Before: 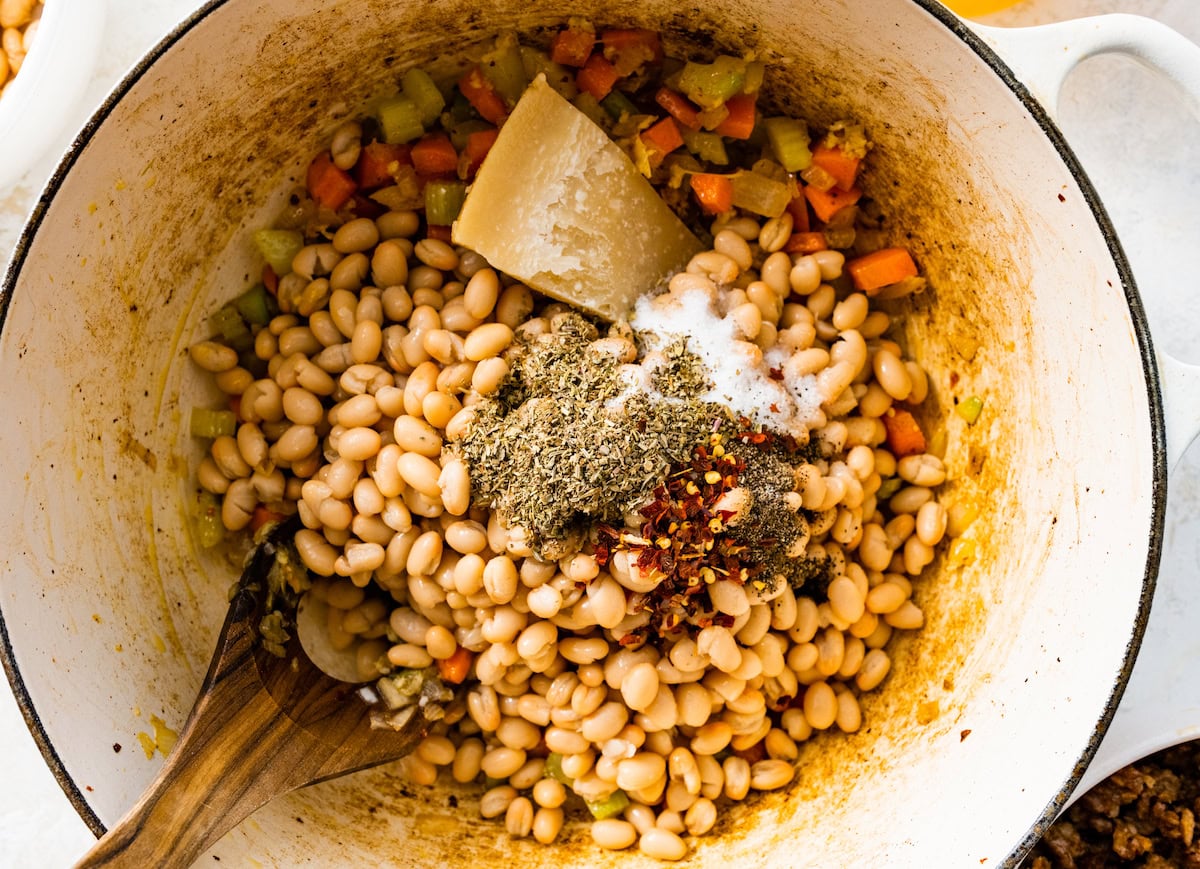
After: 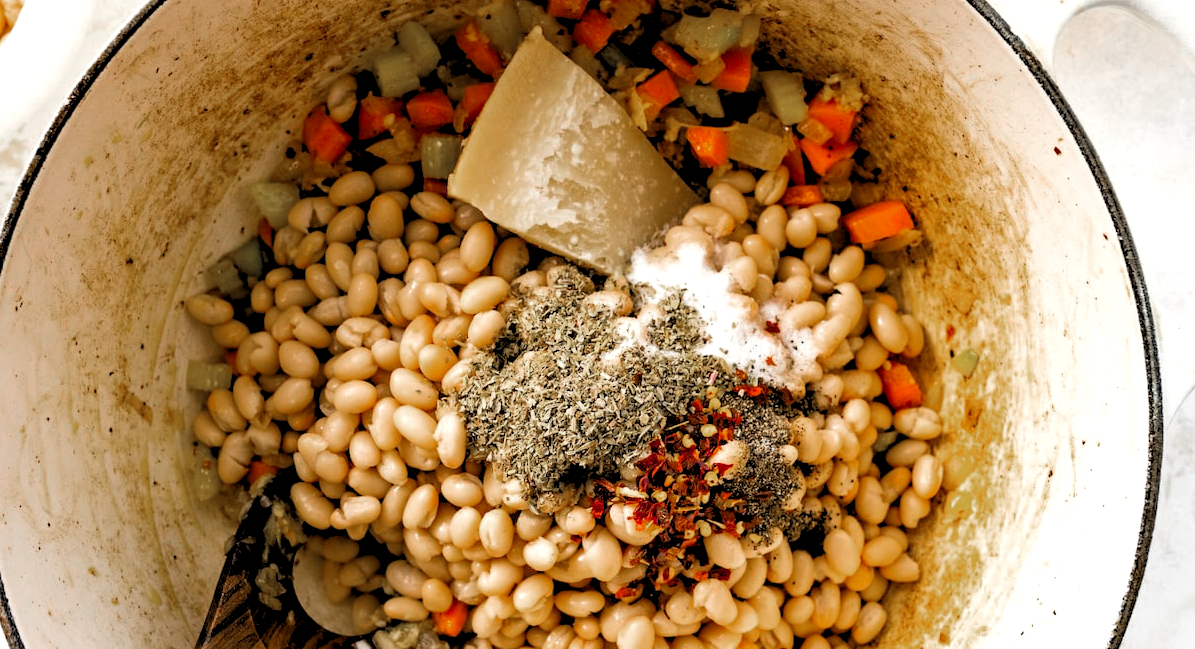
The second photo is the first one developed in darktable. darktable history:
color zones: curves: ch0 [(0, 0.48) (0.209, 0.398) (0.305, 0.332) (0.429, 0.493) (0.571, 0.5) (0.714, 0.5) (0.857, 0.5) (1, 0.48)]; ch1 [(0, 0.736) (0.143, 0.625) (0.225, 0.371) (0.429, 0.256) (0.571, 0.241) (0.714, 0.213) (0.857, 0.48) (1, 0.736)]; ch2 [(0, 0.448) (0.143, 0.498) (0.286, 0.5) (0.429, 0.5) (0.571, 0.5) (0.714, 0.5) (0.857, 0.5) (1, 0.448)]
color correction: highlights b* 3
rgb levels: levels [[0.013, 0.434, 0.89], [0, 0.5, 1], [0, 0.5, 1]]
contrast brightness saturation: saturation -0.17
exposure: exposure 0.2 EV, compensate highlight preservation false
crop: left 0.387%, top 5.469%, bottom 19.809%
tone equalizer: on, module defaults
white balance: emerald 1
